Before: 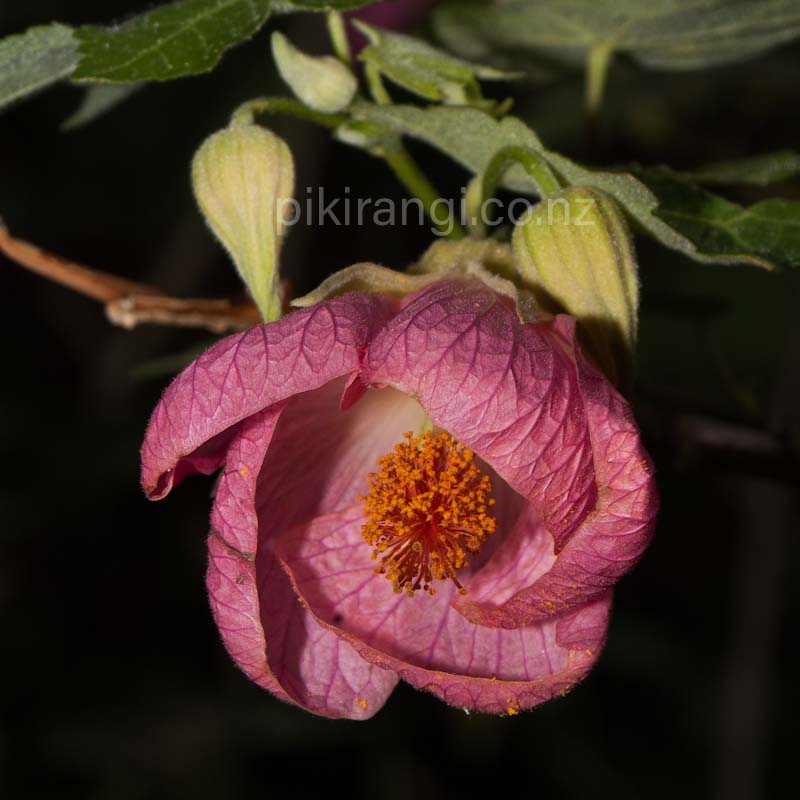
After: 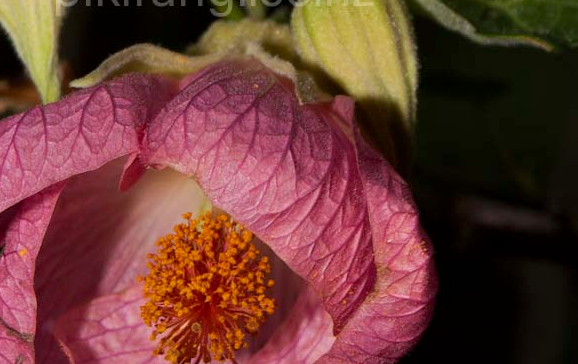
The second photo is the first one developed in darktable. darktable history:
crop and rotate: left 27.684%, top 27.386%, bottom 27.015%
exposure: black level correction 0.001, compensate exposure bias true, compensate highlight preservation false
